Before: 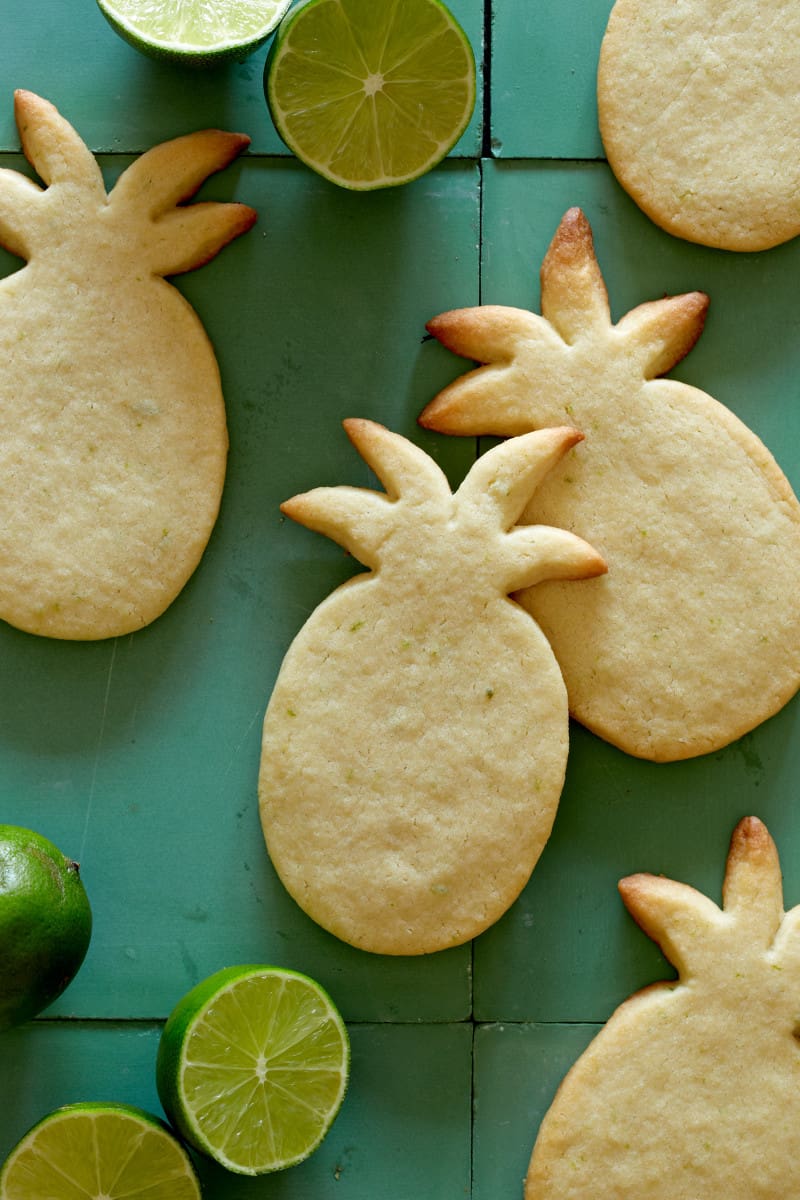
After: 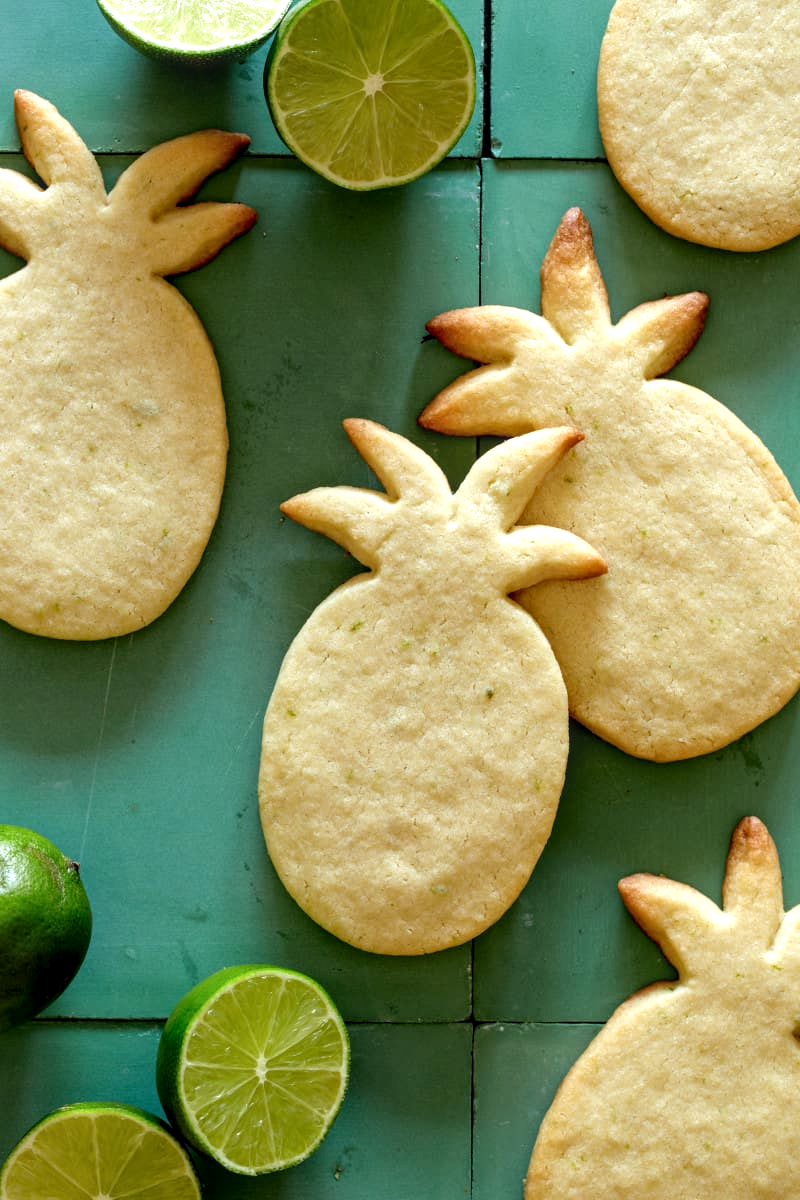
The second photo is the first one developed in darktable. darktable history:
local contrast: highlights 54%, shadows 51%, detail 130%, midtone range 0.455
tone equalizer: -8 EV -0.382 EV, -7 EV -0.408 EV, -6 EV -0.36 EV, -5 EV -0.192 EV, -3 EV 0.239 EV, -2 EV 0.31 EV, -1 EV 0.385 EV, +0 EV 0.429 EV
